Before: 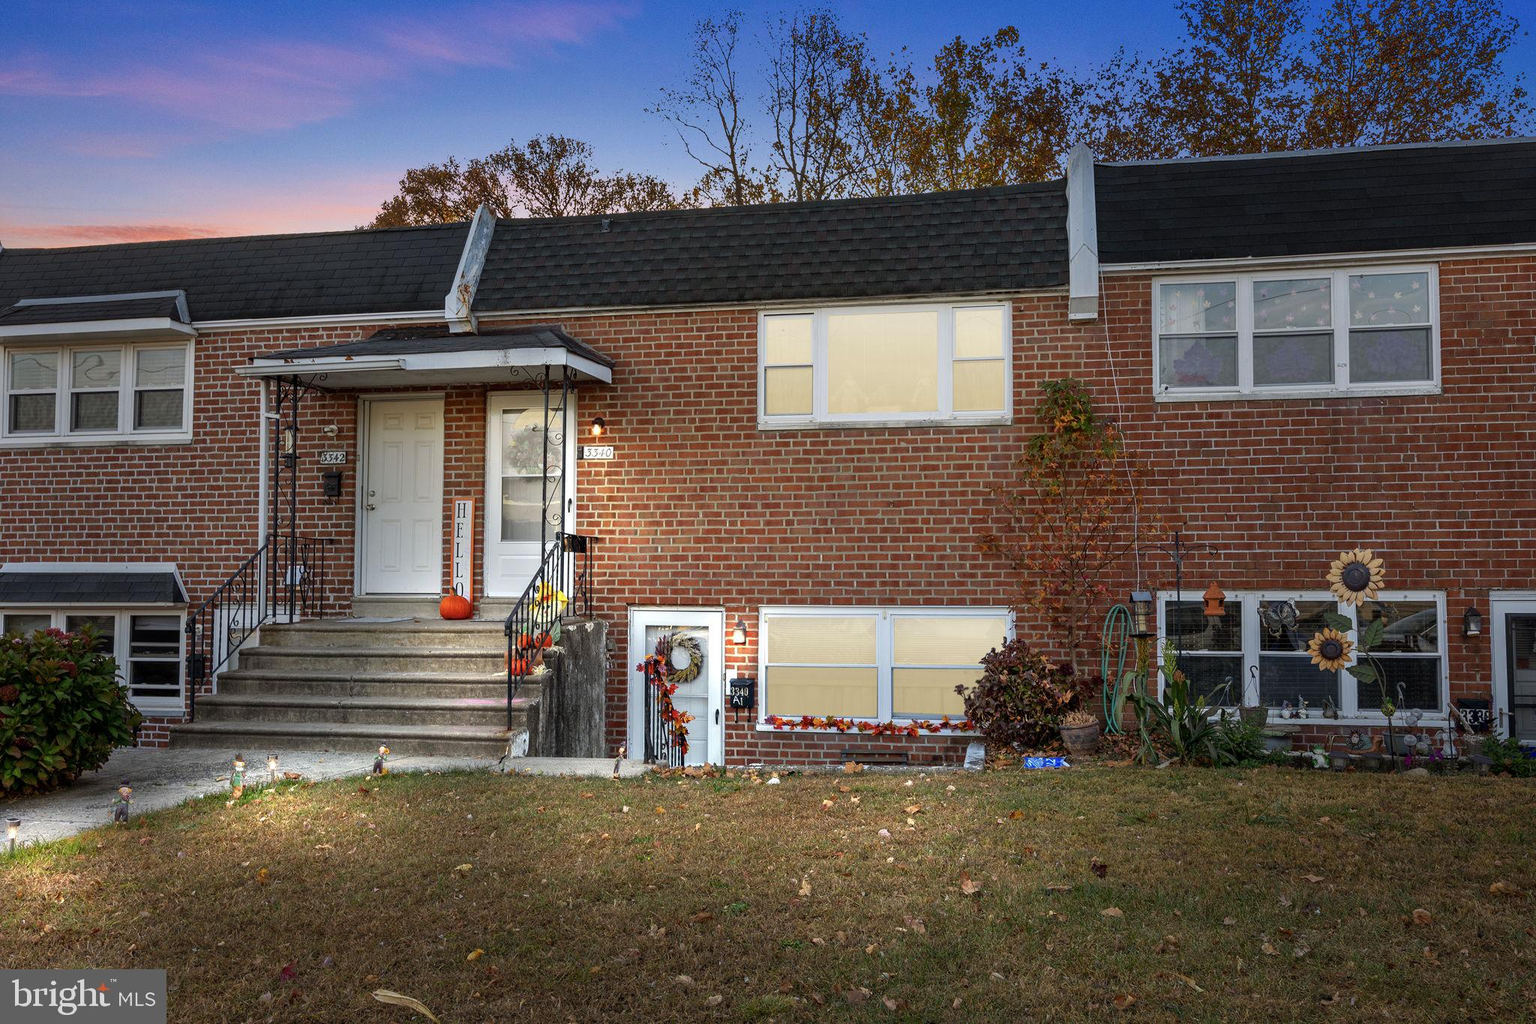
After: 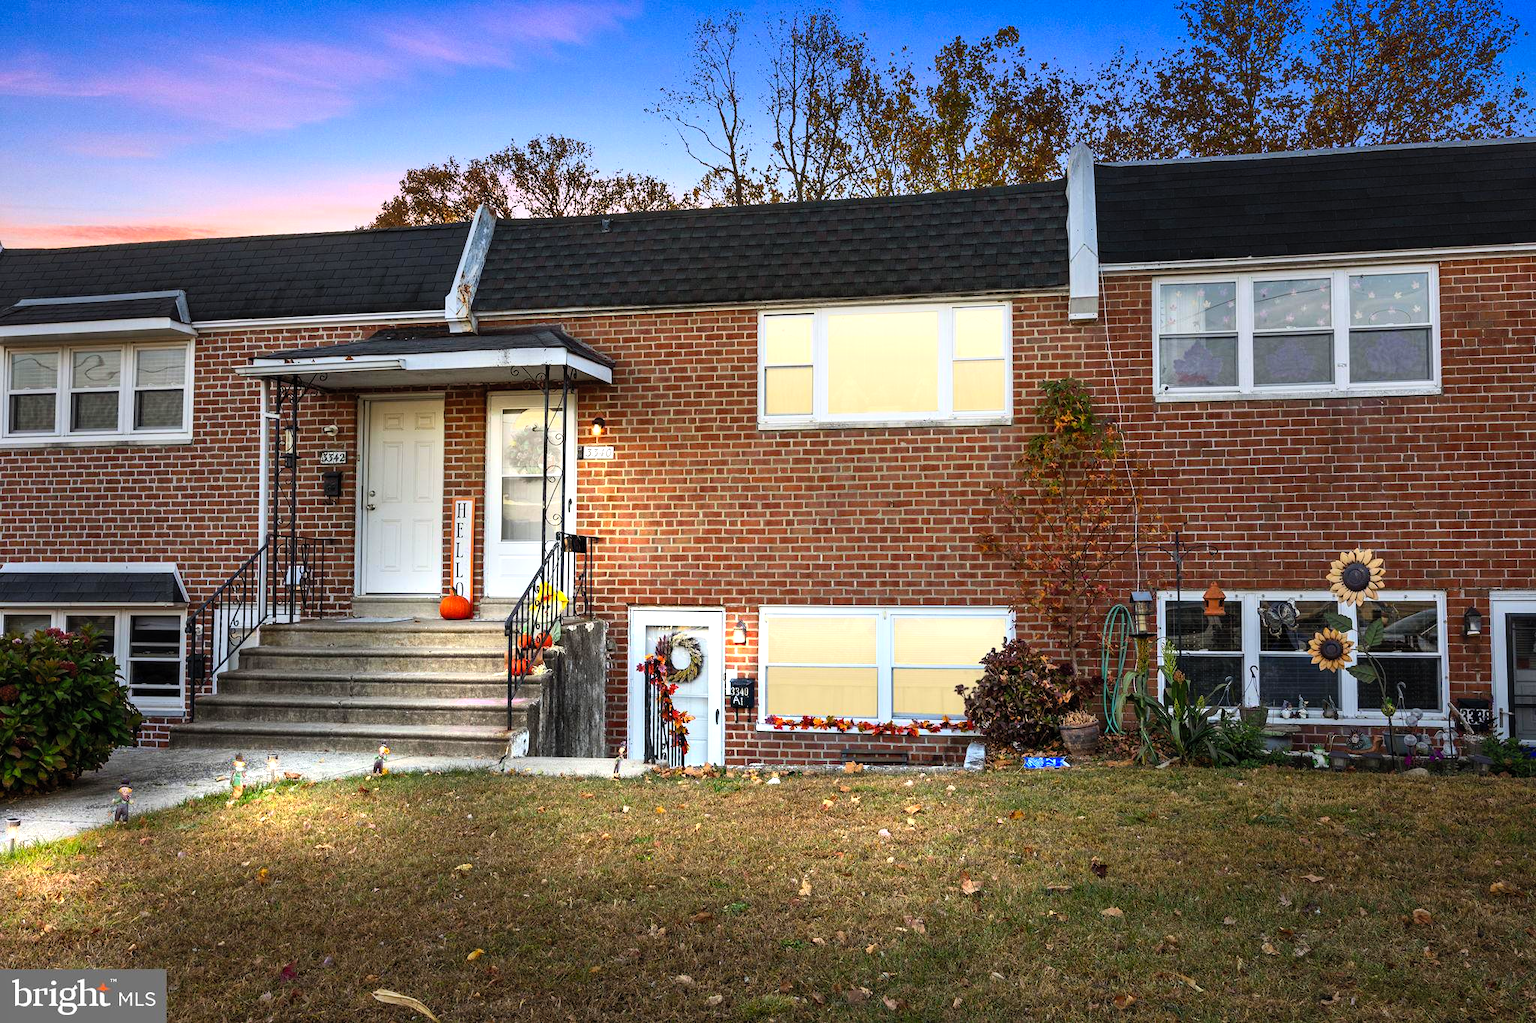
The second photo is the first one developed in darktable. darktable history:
shadows and highlights: radius 171.16, shadows 27, white point adjustment 3.13, highlights -67.95, soften with gaussian
color balance rgb: linear chroma grading › global chroma 10%, global vibrance 10%, contrast 15%, saturation formula JzAzBz (2021)
contrast brightness saturation: contrast 0.2, brightness 0.16, saturation 0.22
